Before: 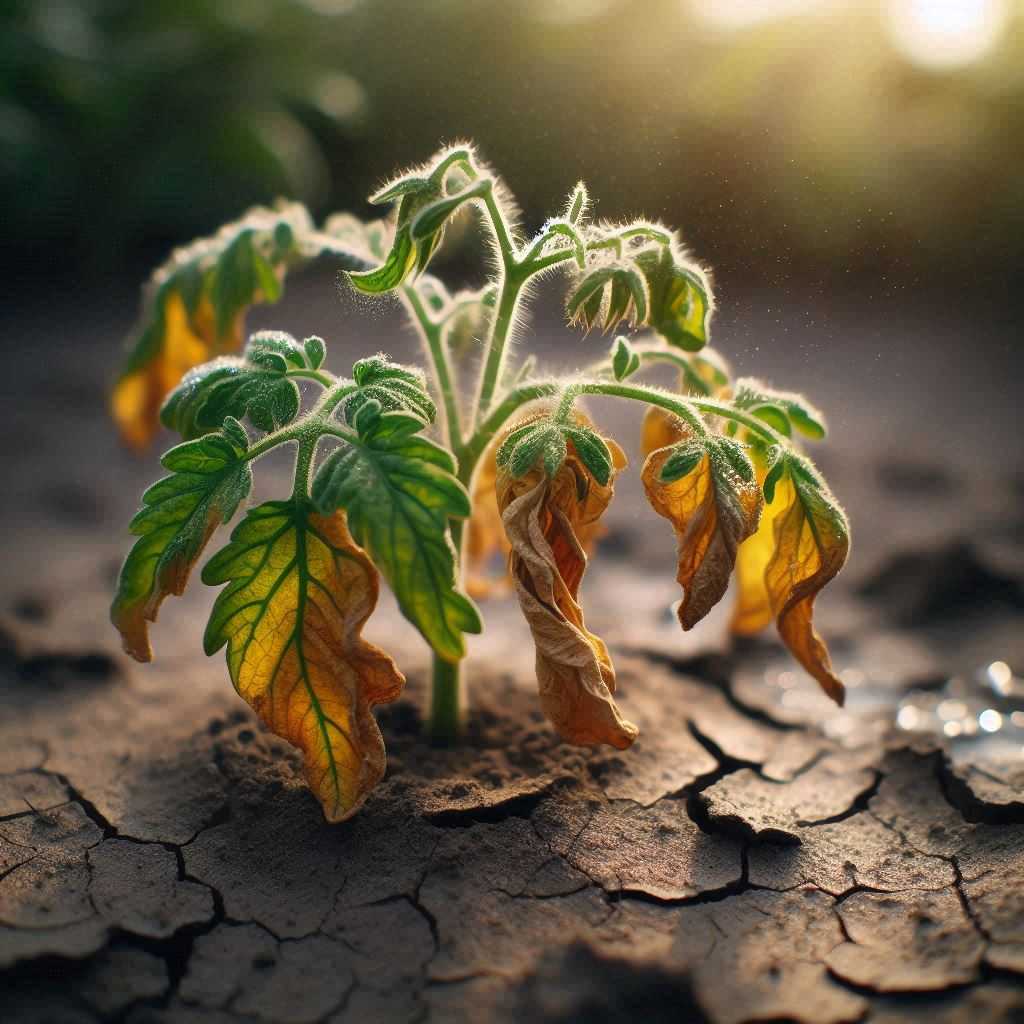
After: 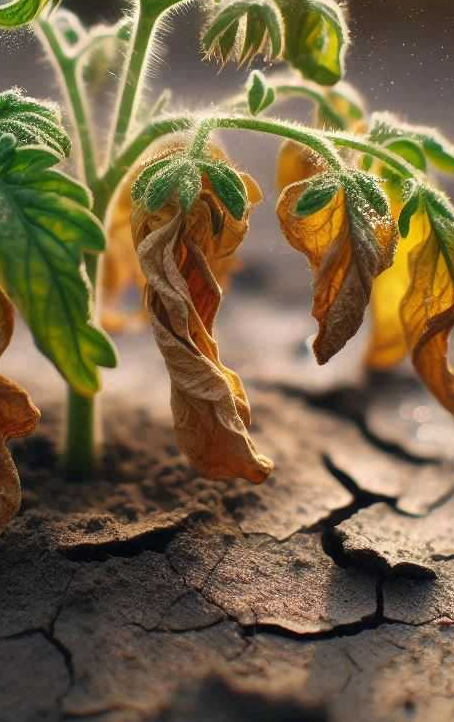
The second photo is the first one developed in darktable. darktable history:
crop: left 35.682%, top 26.069%, right 19.907%, bottom 3.393%
